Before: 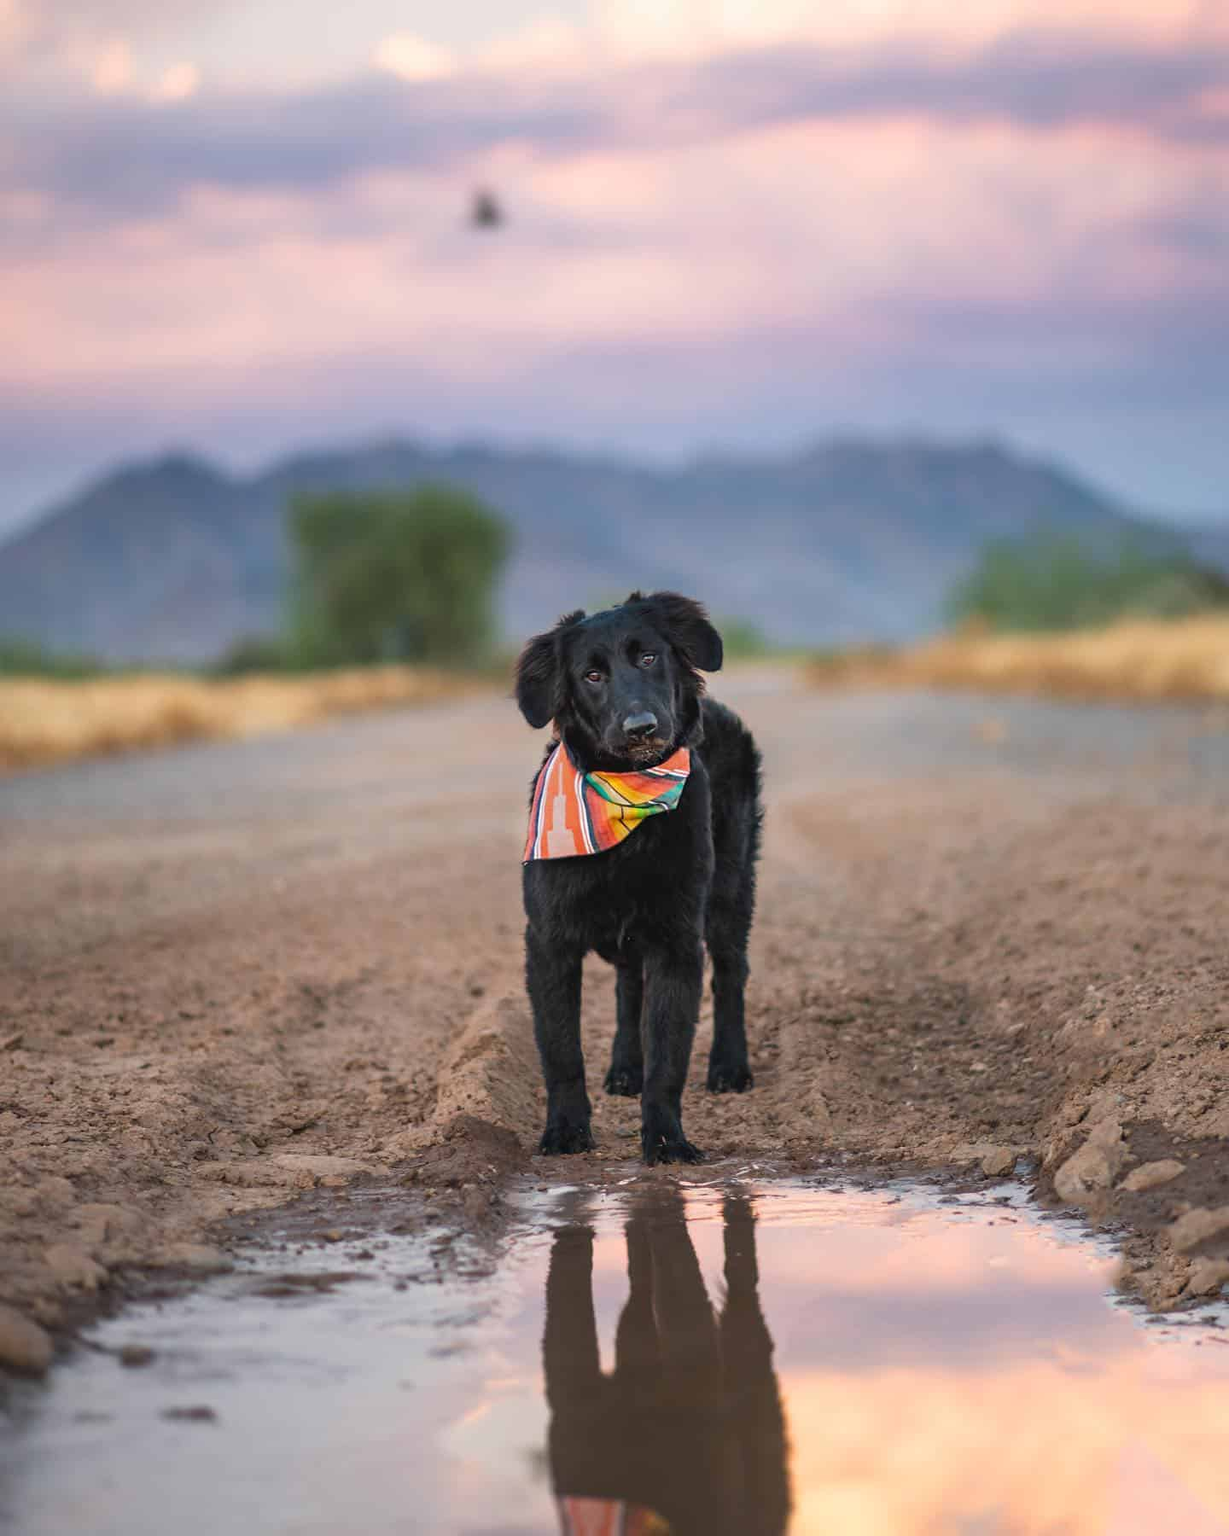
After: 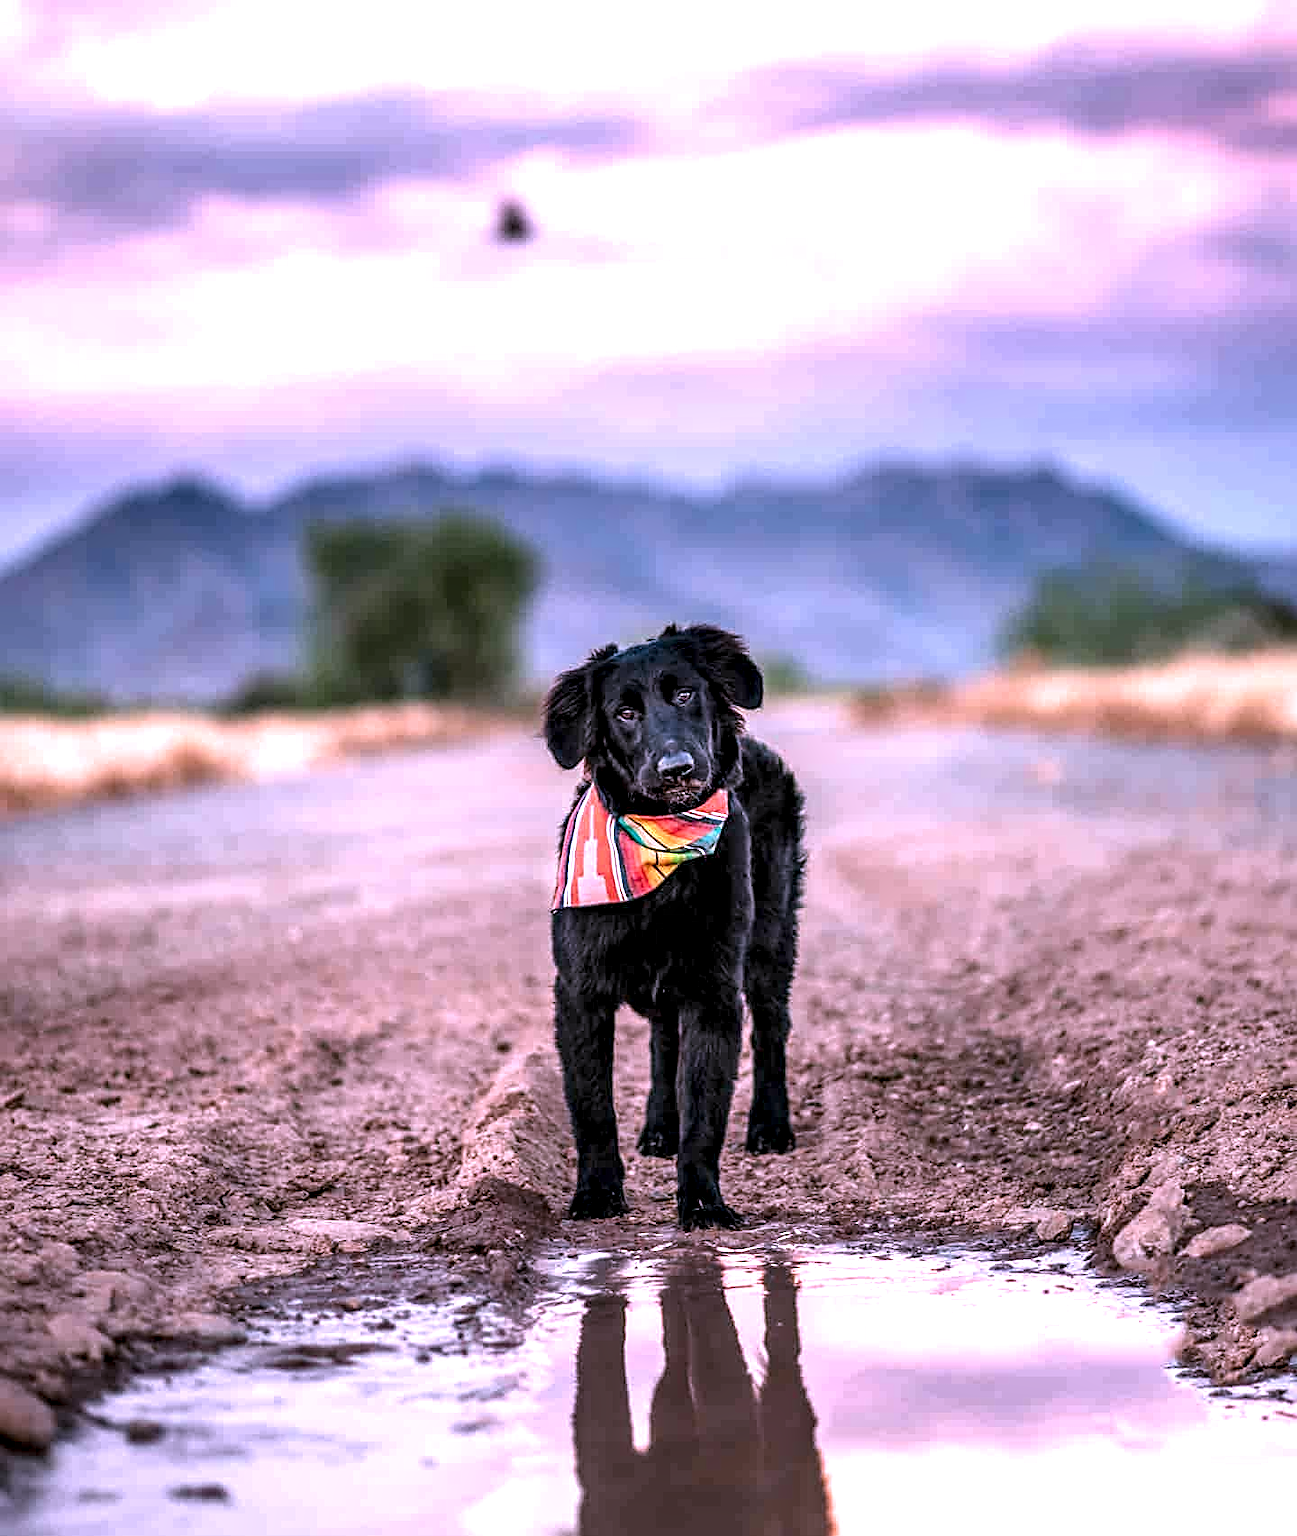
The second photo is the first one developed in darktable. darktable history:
exposure: black level correction 0, exposure 0.692 EV, compensate highlight preservation false
sharpen: on, module defaults
local contrast: highlights 22%, detail 196%
shadows and highlights: shadows 36.25, highlights -27.6, highlights color adjustment 53.14%, soften with gaussian
color correction: highlights a* 15.05, highlights b* -25.22
crop and rotate: top 0%, bottom 5.224%
